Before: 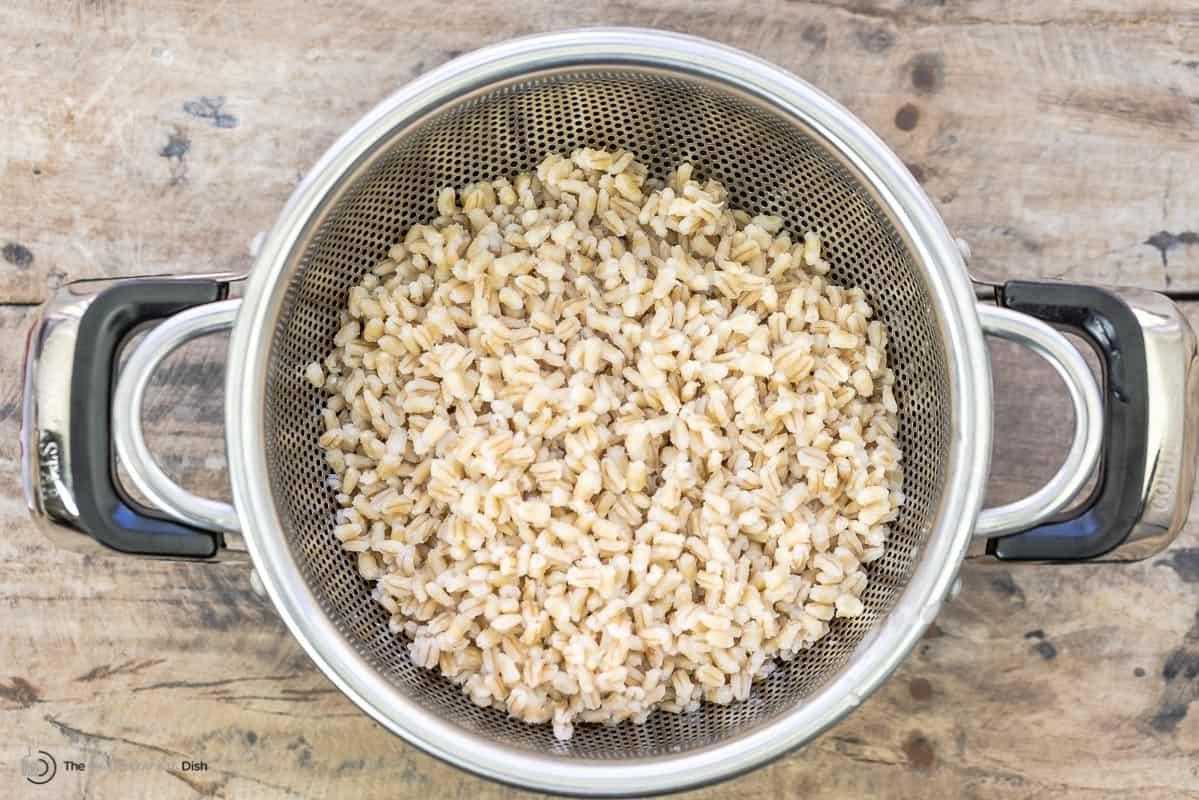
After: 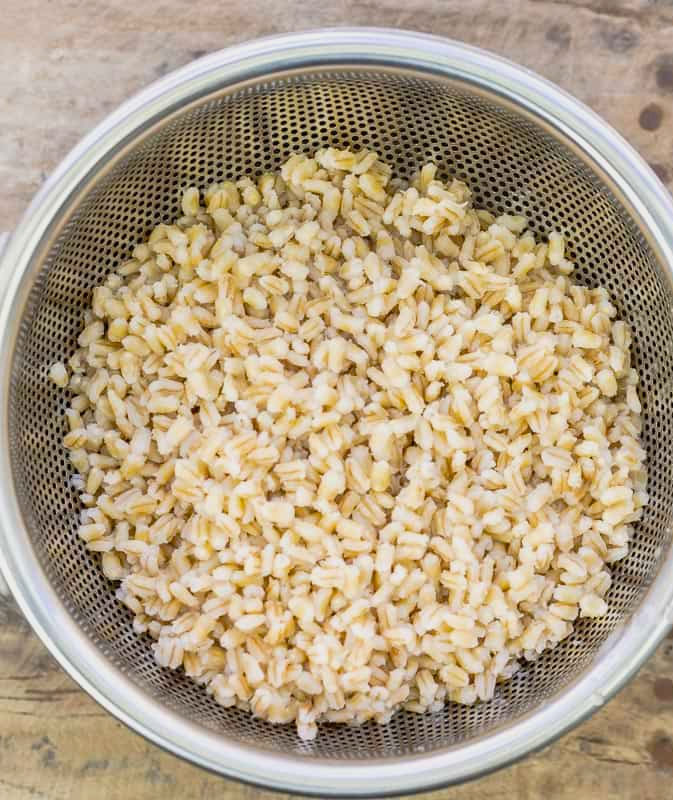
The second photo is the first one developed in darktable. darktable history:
color balance rgb: shadows fall-off 101.474%, perceptual saturation grading › global saturation 29.947%, mask middle-gray fulcrum 22.825%, contrast -9.743%
crop: left 21.384%, right 22.42%
